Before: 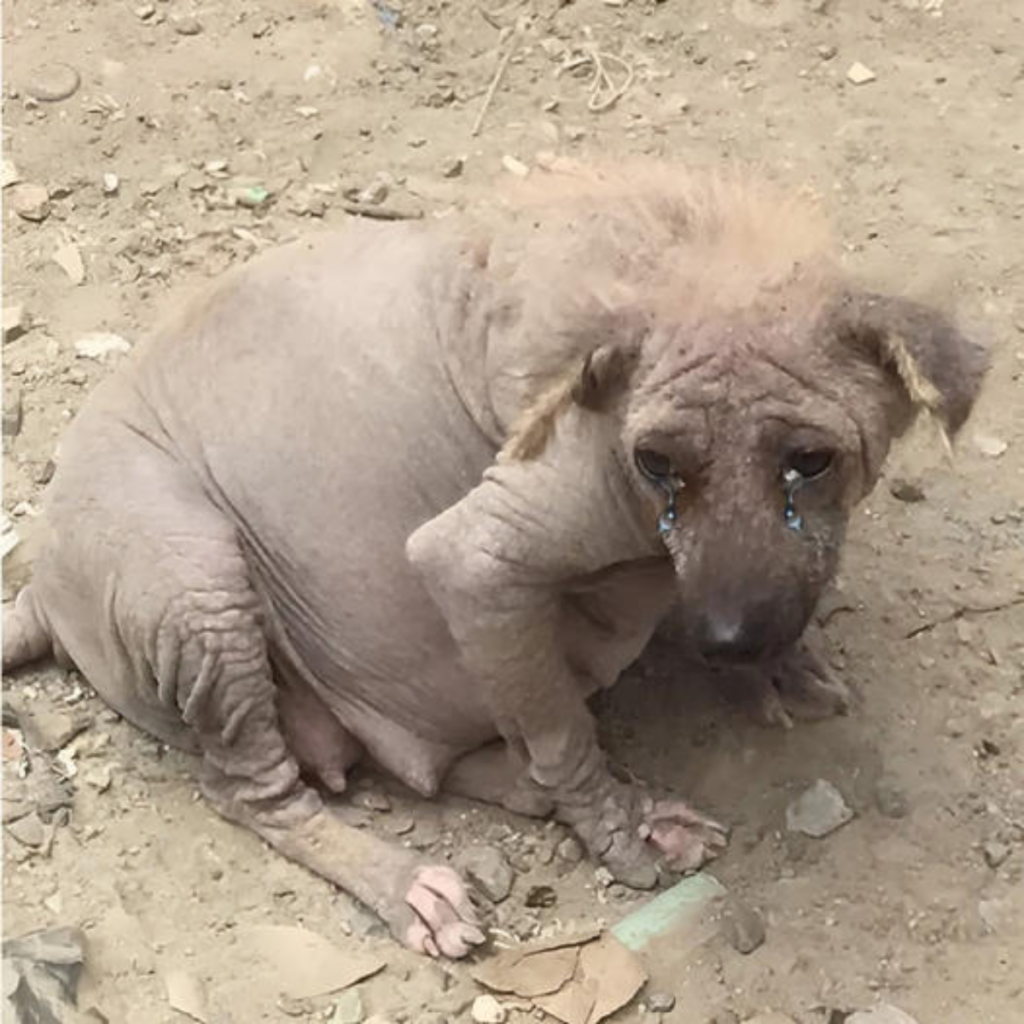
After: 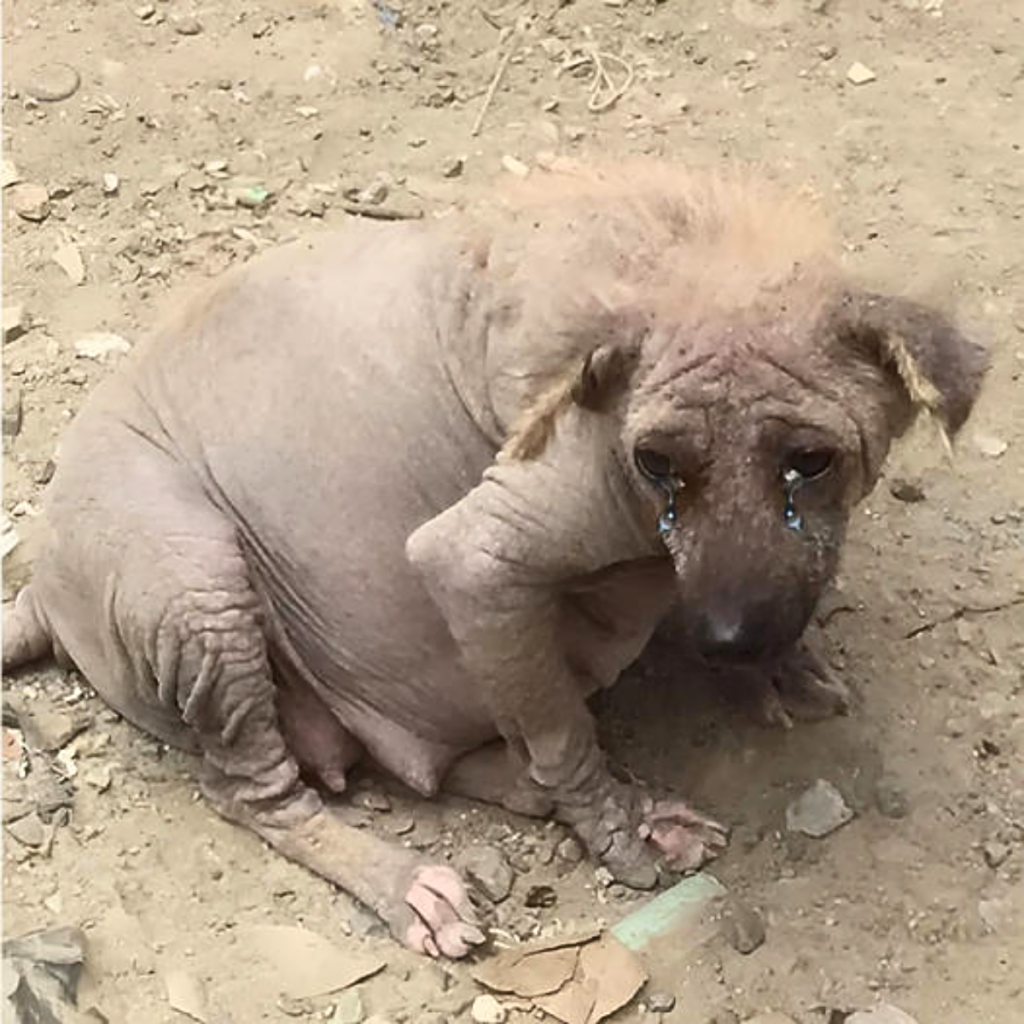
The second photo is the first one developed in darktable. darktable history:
sharpen: on, module defaults
contrast brightness saturation: contrast 0.13, brightness -0.05, saturation 0.16
haze removal: strength -0.05
